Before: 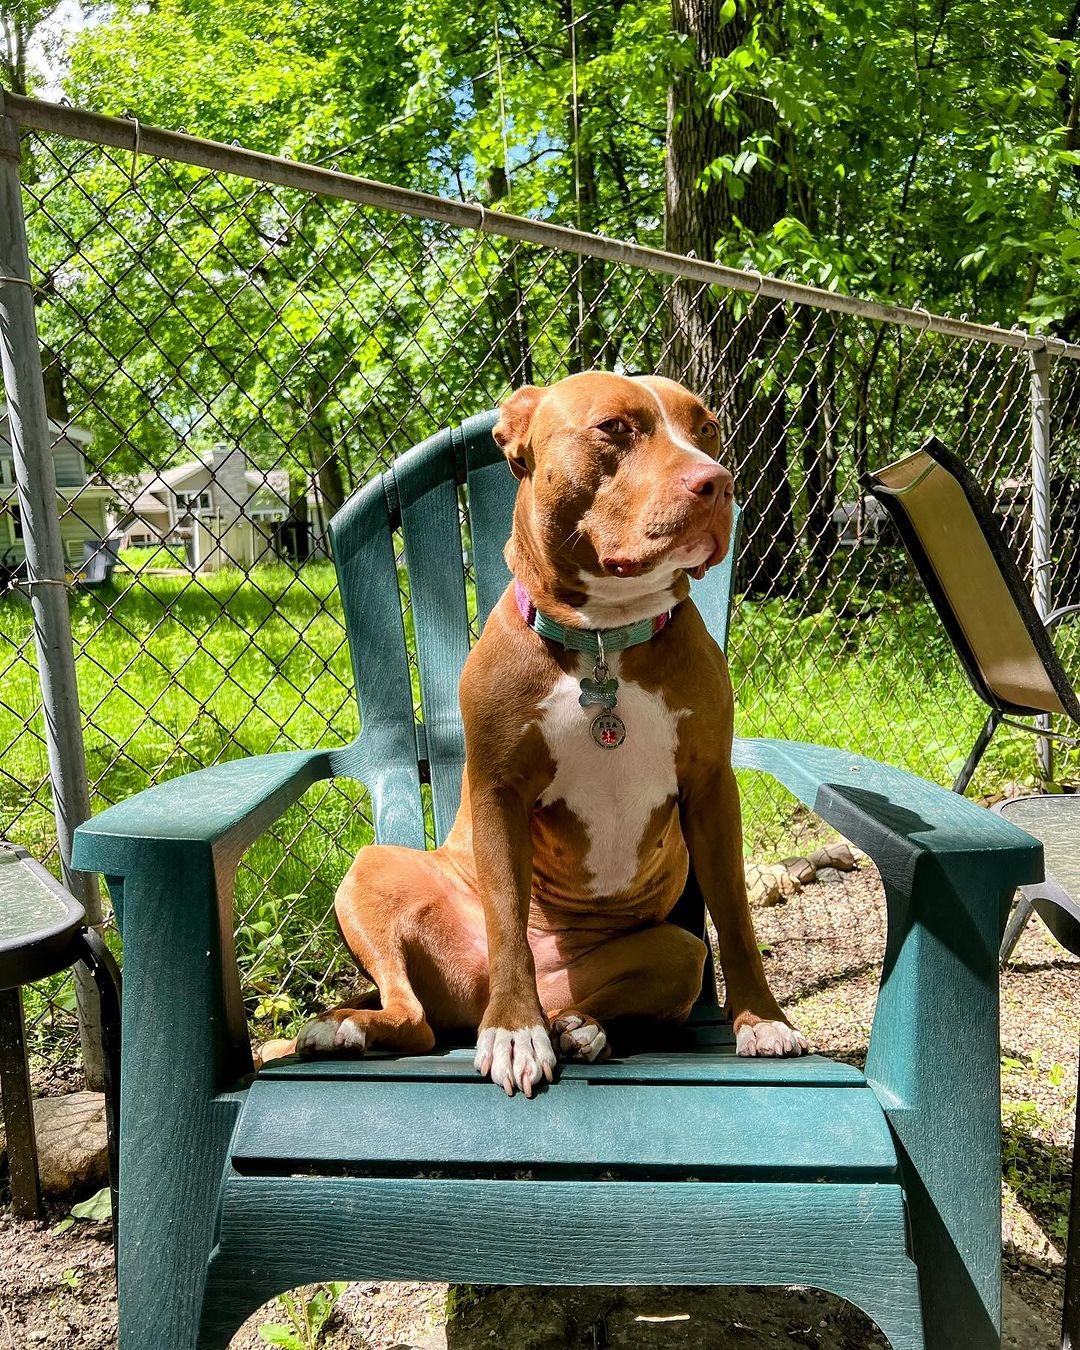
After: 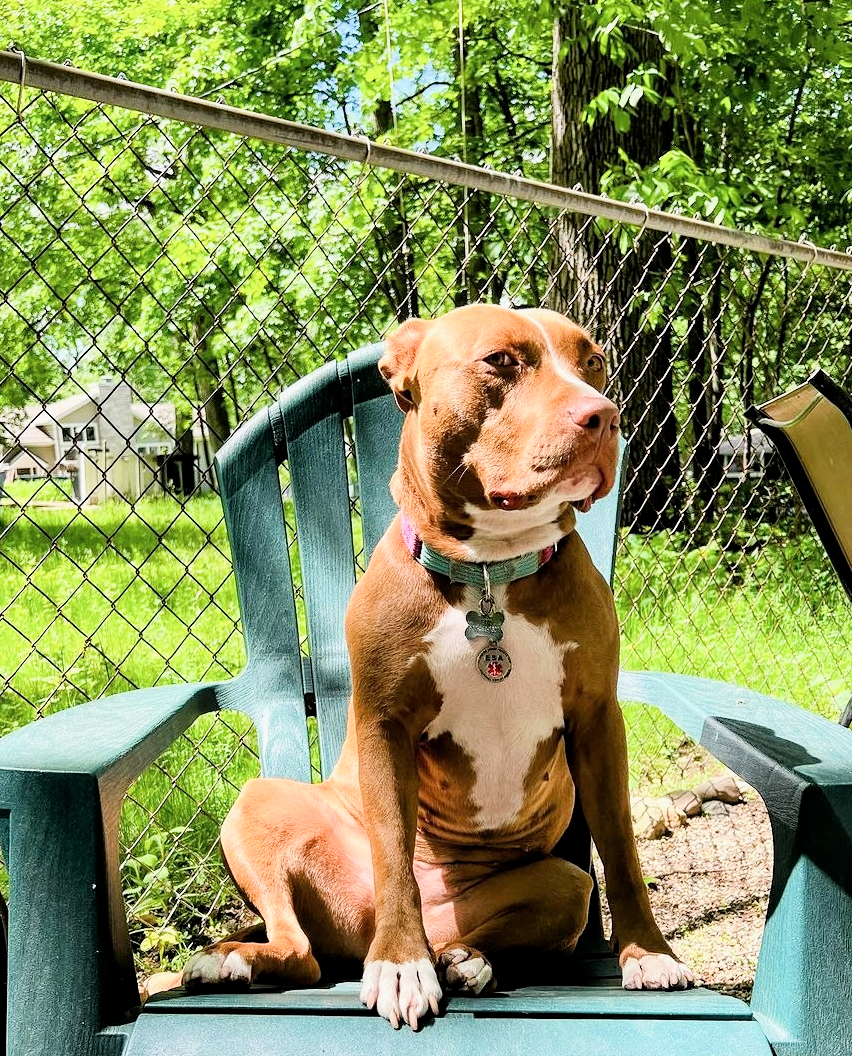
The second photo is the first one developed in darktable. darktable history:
crop and rotate: left 10.718%, top 4.981%, right 10.342%, bottom 16.751%
shadows and highlights: shadows -12.19, white point adjustment 3.82, highlights 28.46
filmic rgb: middle gray luminance 29.05%, black relative exposure -10.22 EV, white relative exposure 5.49 EV, target black luminance 0%, hardness 3.96, latitude 1.09%, contrast 1.128, highlights saturation mix 5.46%, shadows ↔ highlights balance 14.86%
exposure: exposure 0.801 EV, compensate highlight preservation false
